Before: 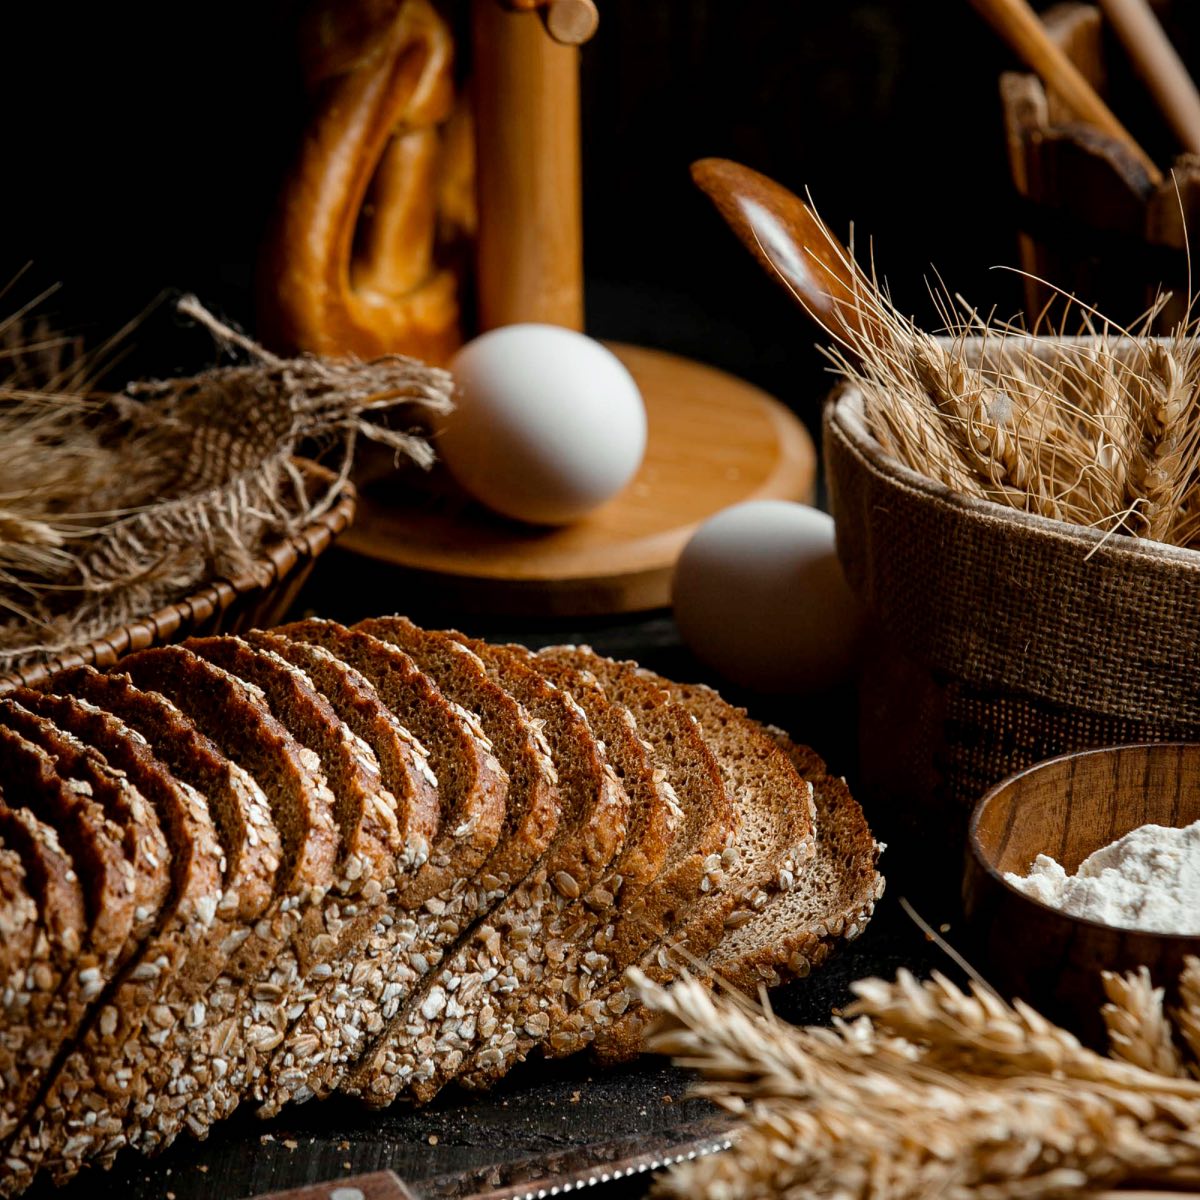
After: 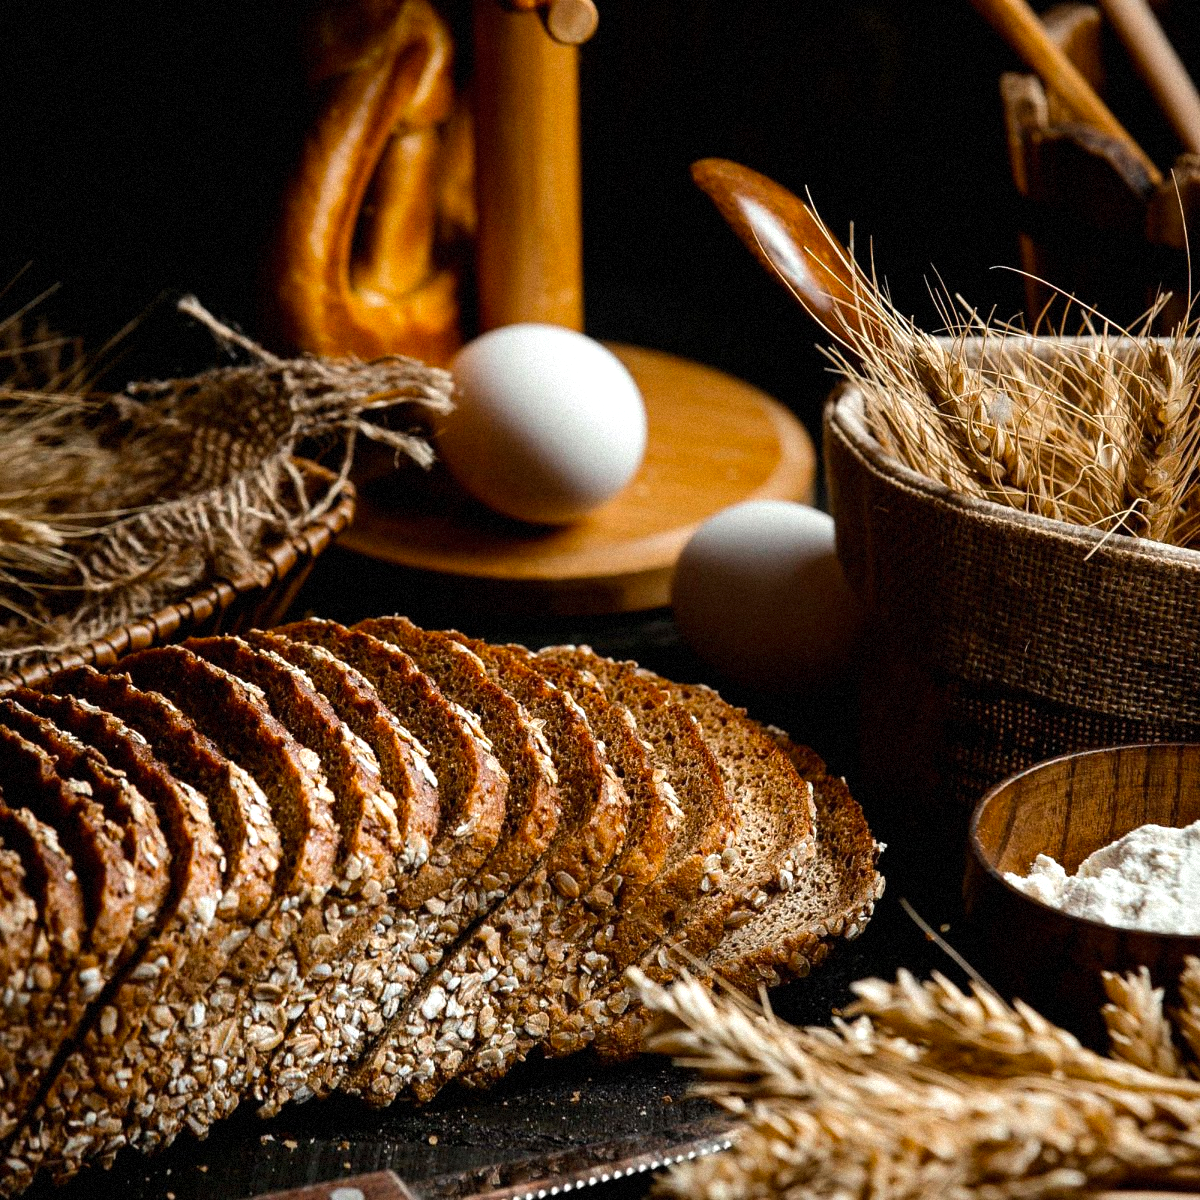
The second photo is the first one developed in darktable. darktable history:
grain: mid-tones bias 0%
color balance: output saturation 110%
tone equalizer: -8 EV -0.417 EV, -7 EV -0.389 EV, -6 EV -0.333 EV, -5 EV -0.222 EV, -3 EV 0.222 EV, -2 EV 0.333 EV, -1 EV 0.389 EV, +0 EV 0.417 EV, edges refinement/feathering 500, mask exposure compensation -1.25 EV, preserve details no
